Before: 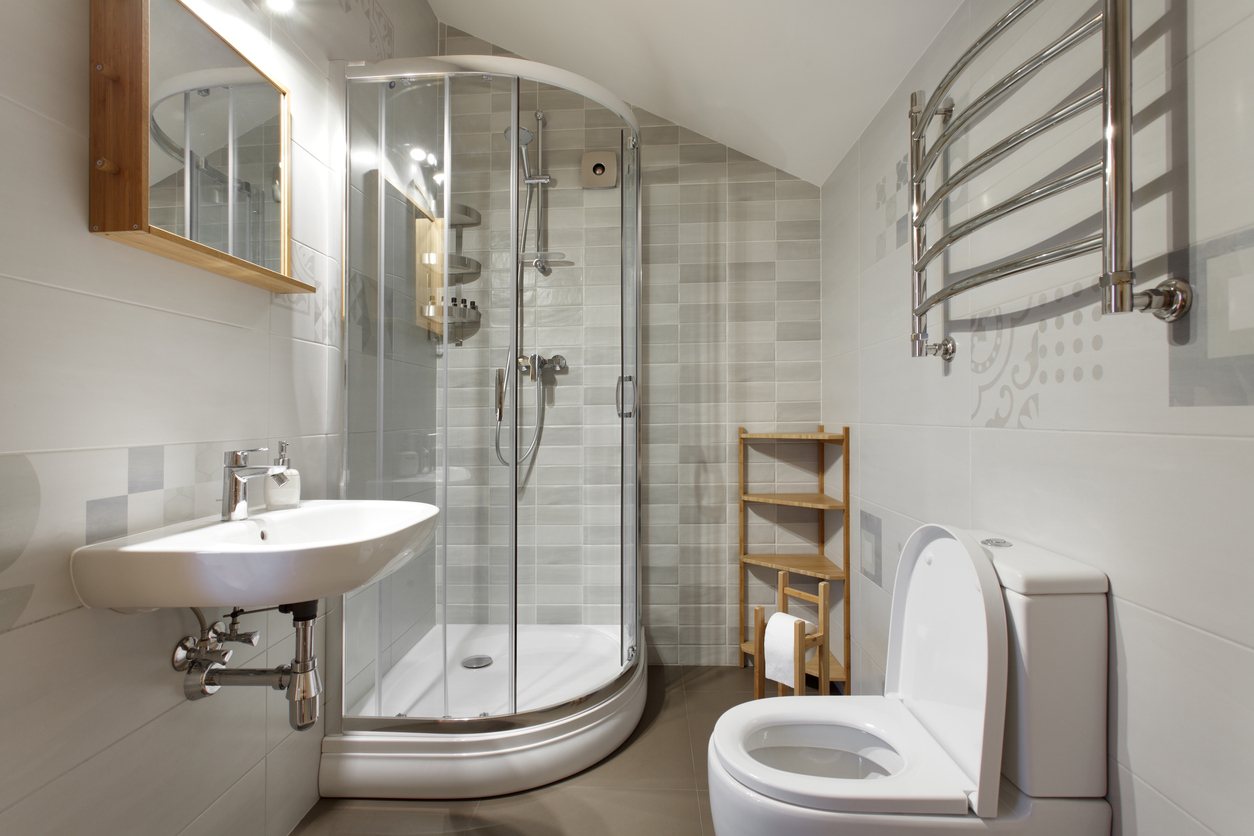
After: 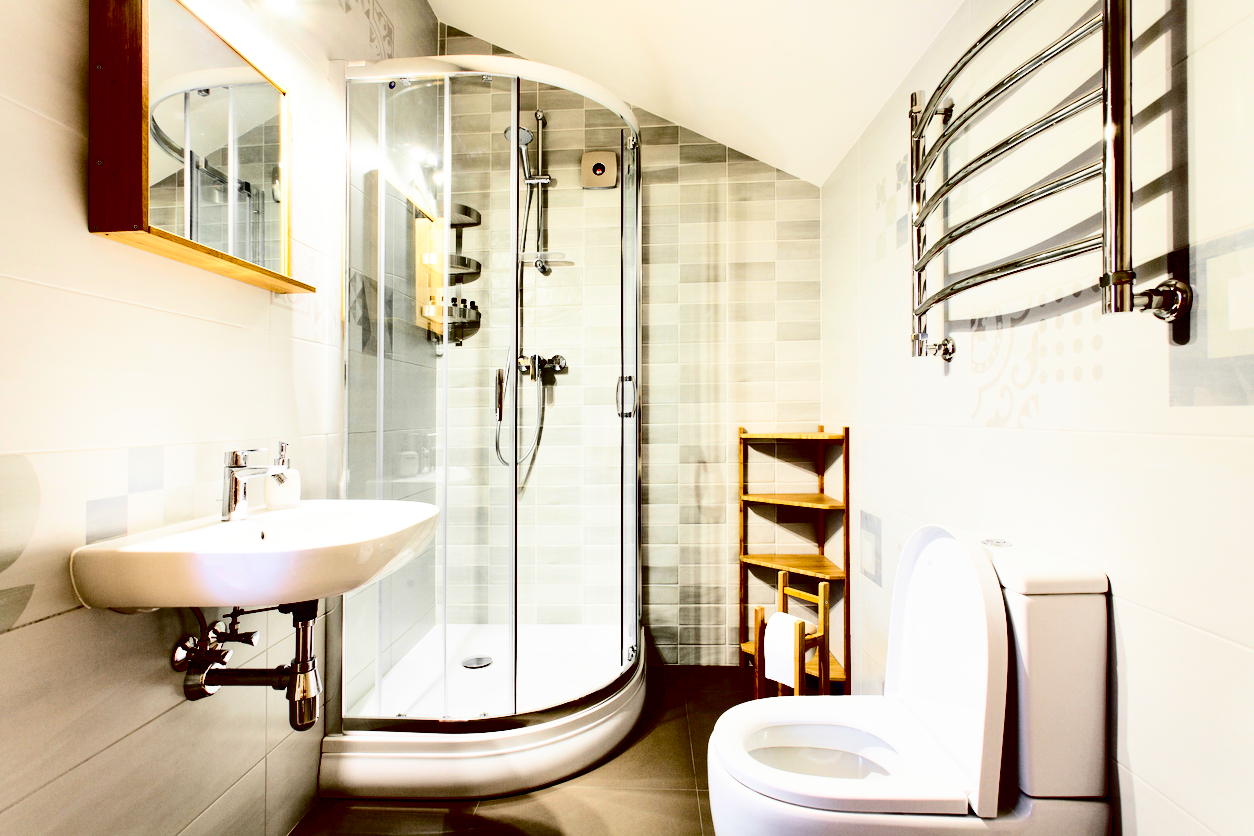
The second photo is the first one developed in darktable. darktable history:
base curve: curves: ch0 [(0, 0) (0.028, 0.03) (0.121, 0.232) (0.46, 0.748) (0.859, 0.968) (1, 1)], preserve colors none
contrast brightness saturation: contrast 0.771, brightness -0.985, saturation 0.998
